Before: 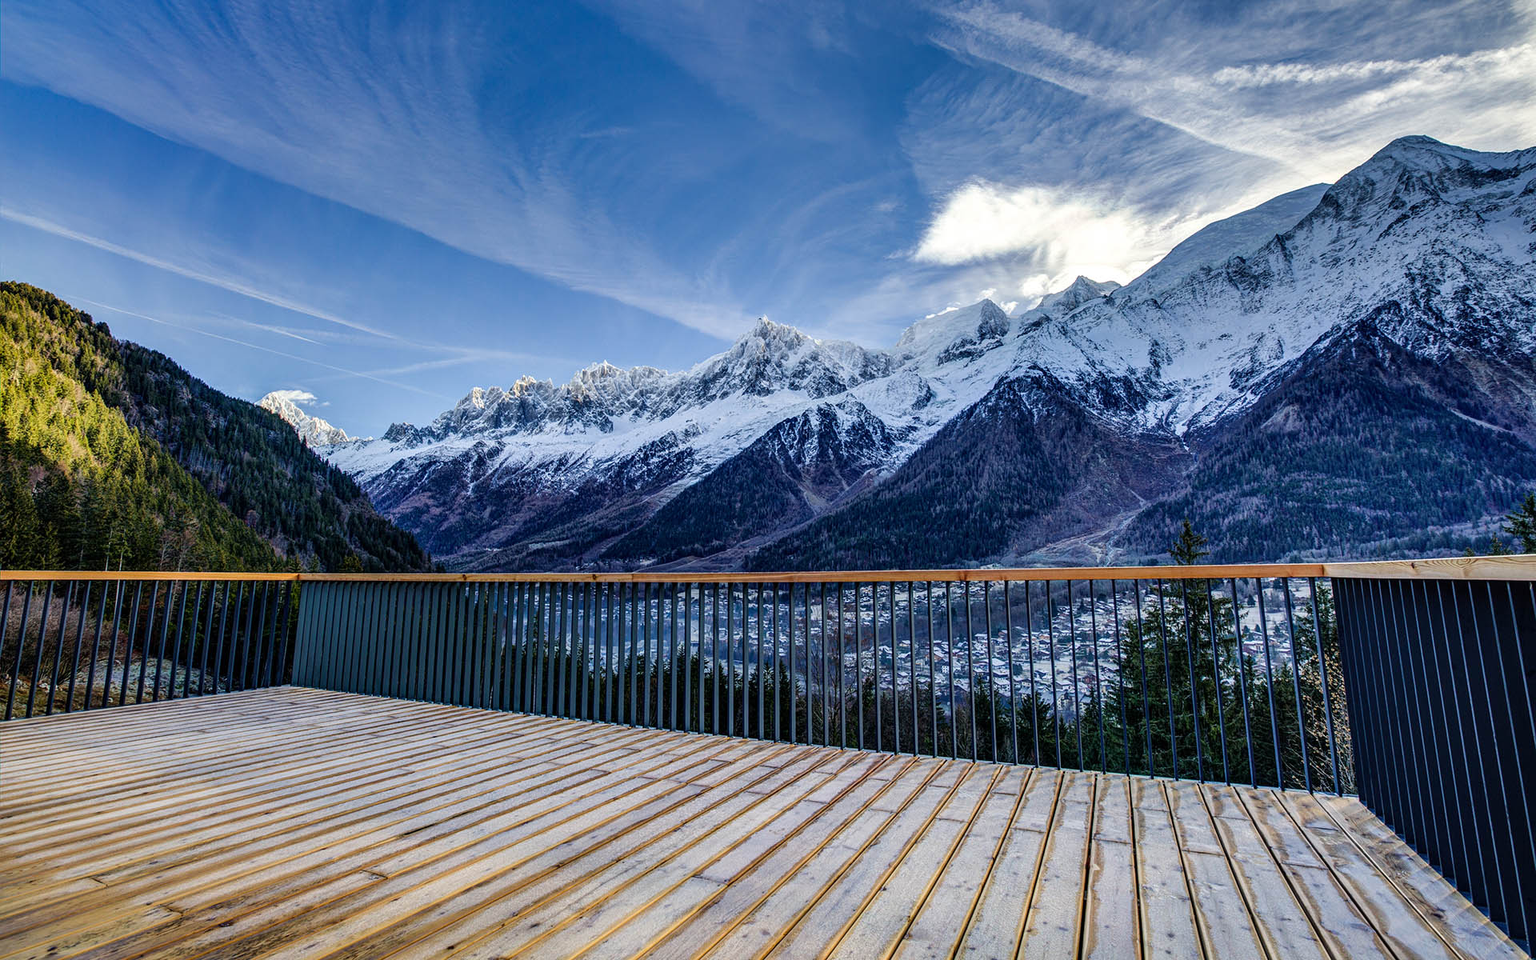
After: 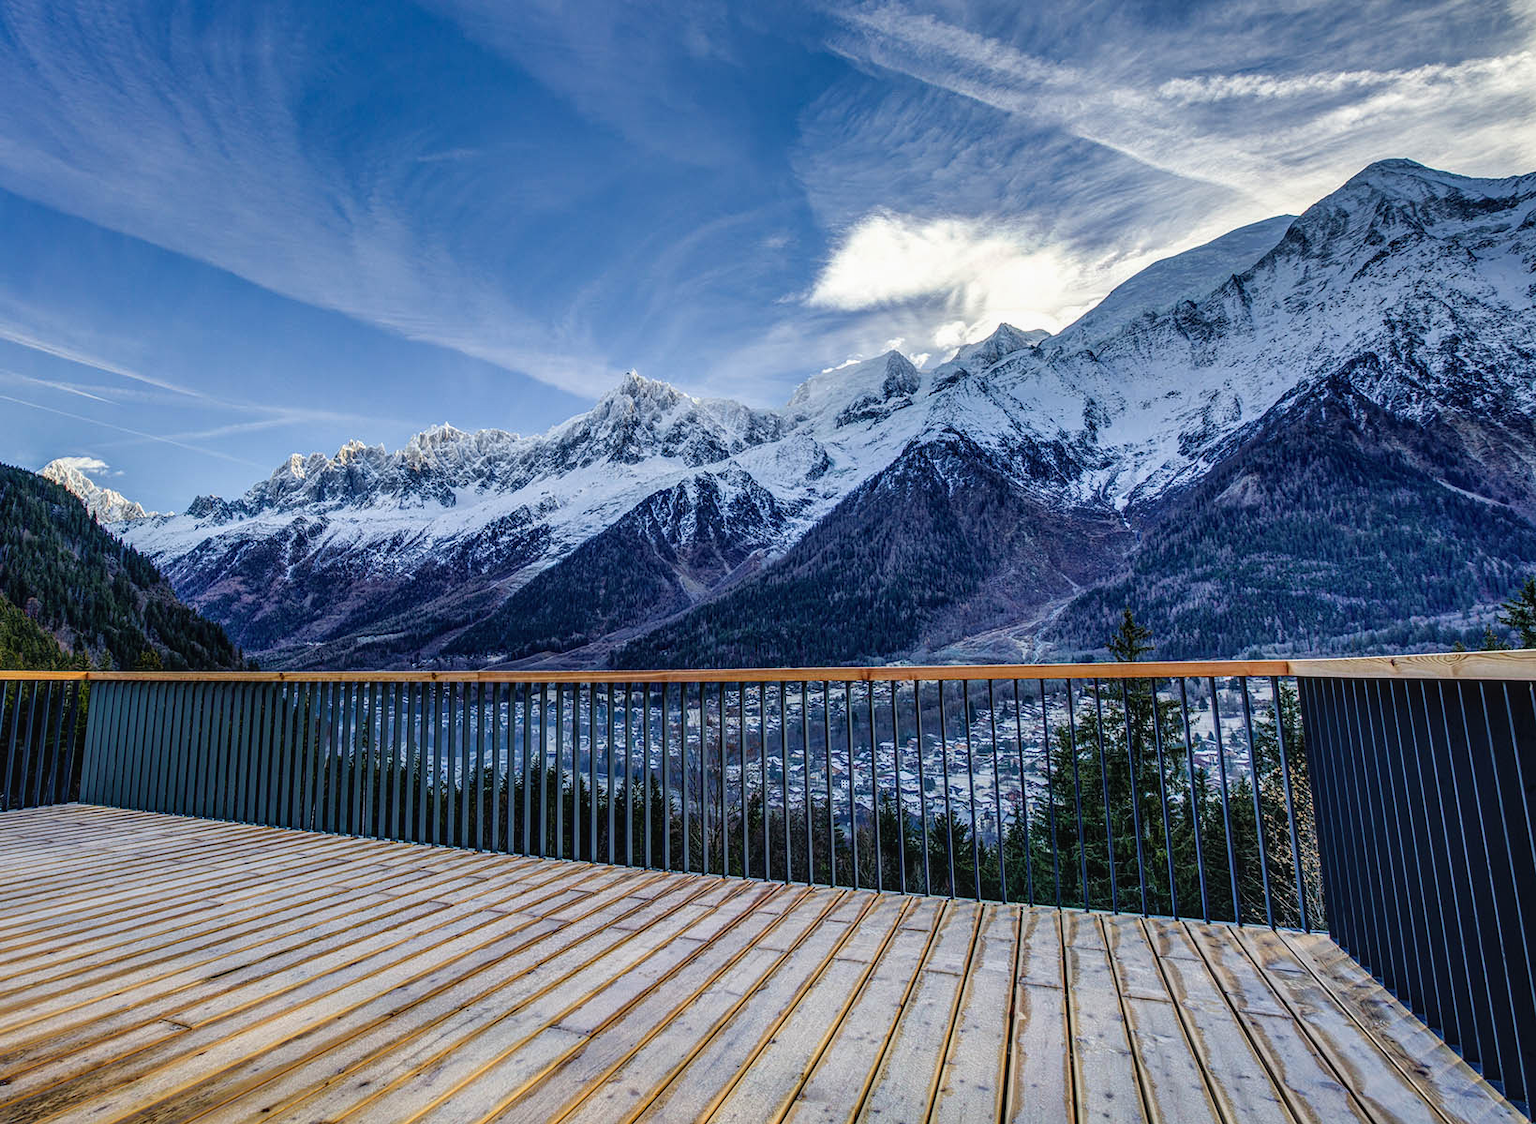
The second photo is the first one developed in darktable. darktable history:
local contrast: detail 110%
crop and rotate: left 14.584%
